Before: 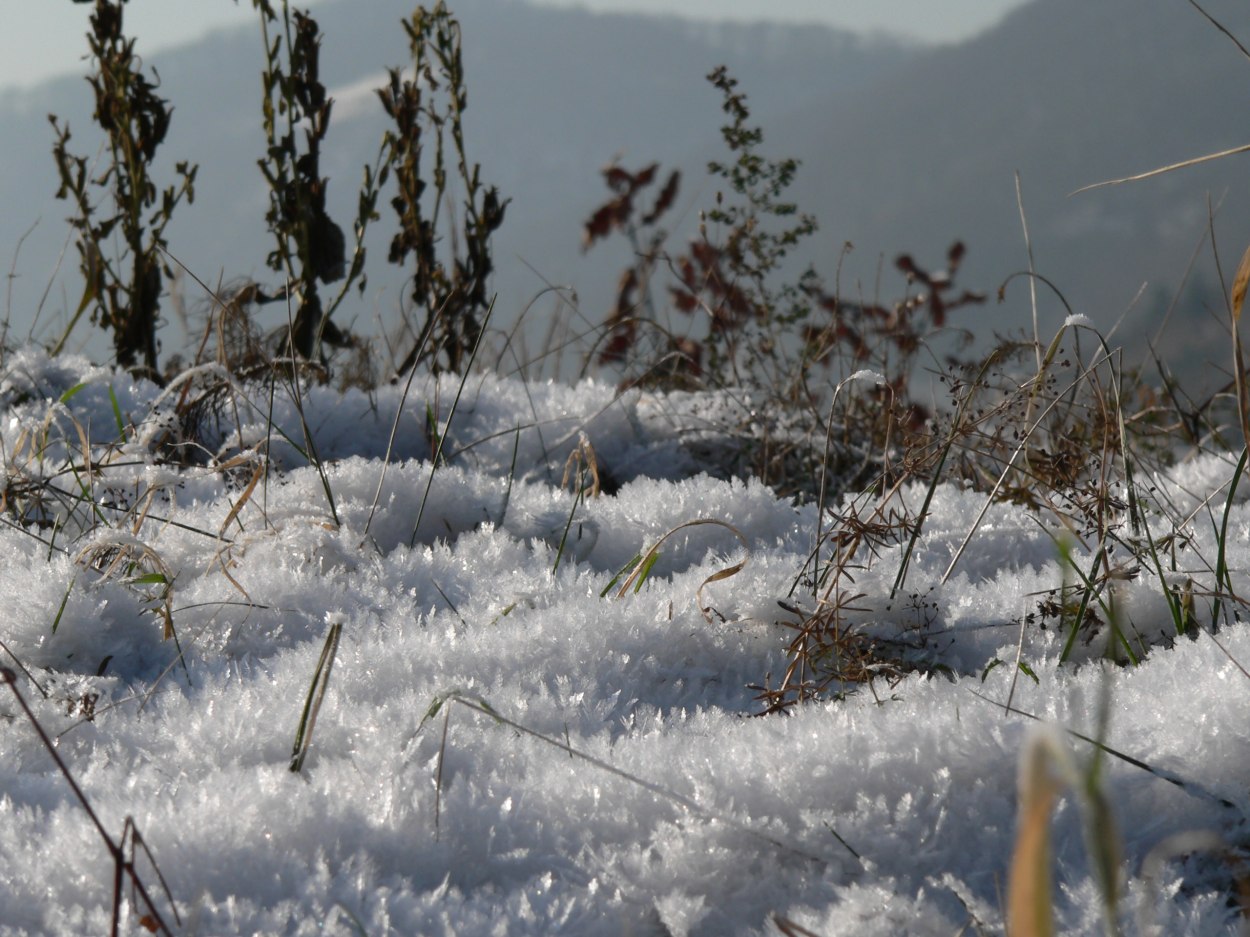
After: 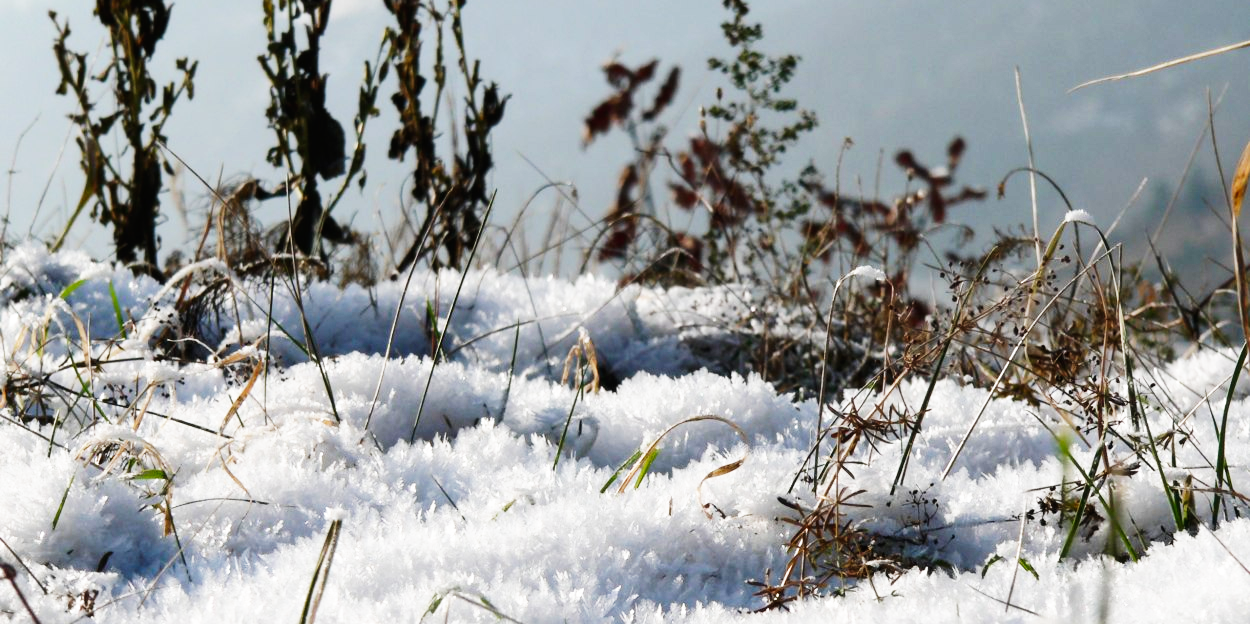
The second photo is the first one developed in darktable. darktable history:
base curve: curves: ch0 [(0, 0) (0.007, 0.004) (0.027, 0.03) (0.046, 0.07) (0.207, 0.54) (0.442, 0.872) (0.673, 0.972) (1, 1)], preserve colors none
crop: top 11.166%, bottom 22.168%
